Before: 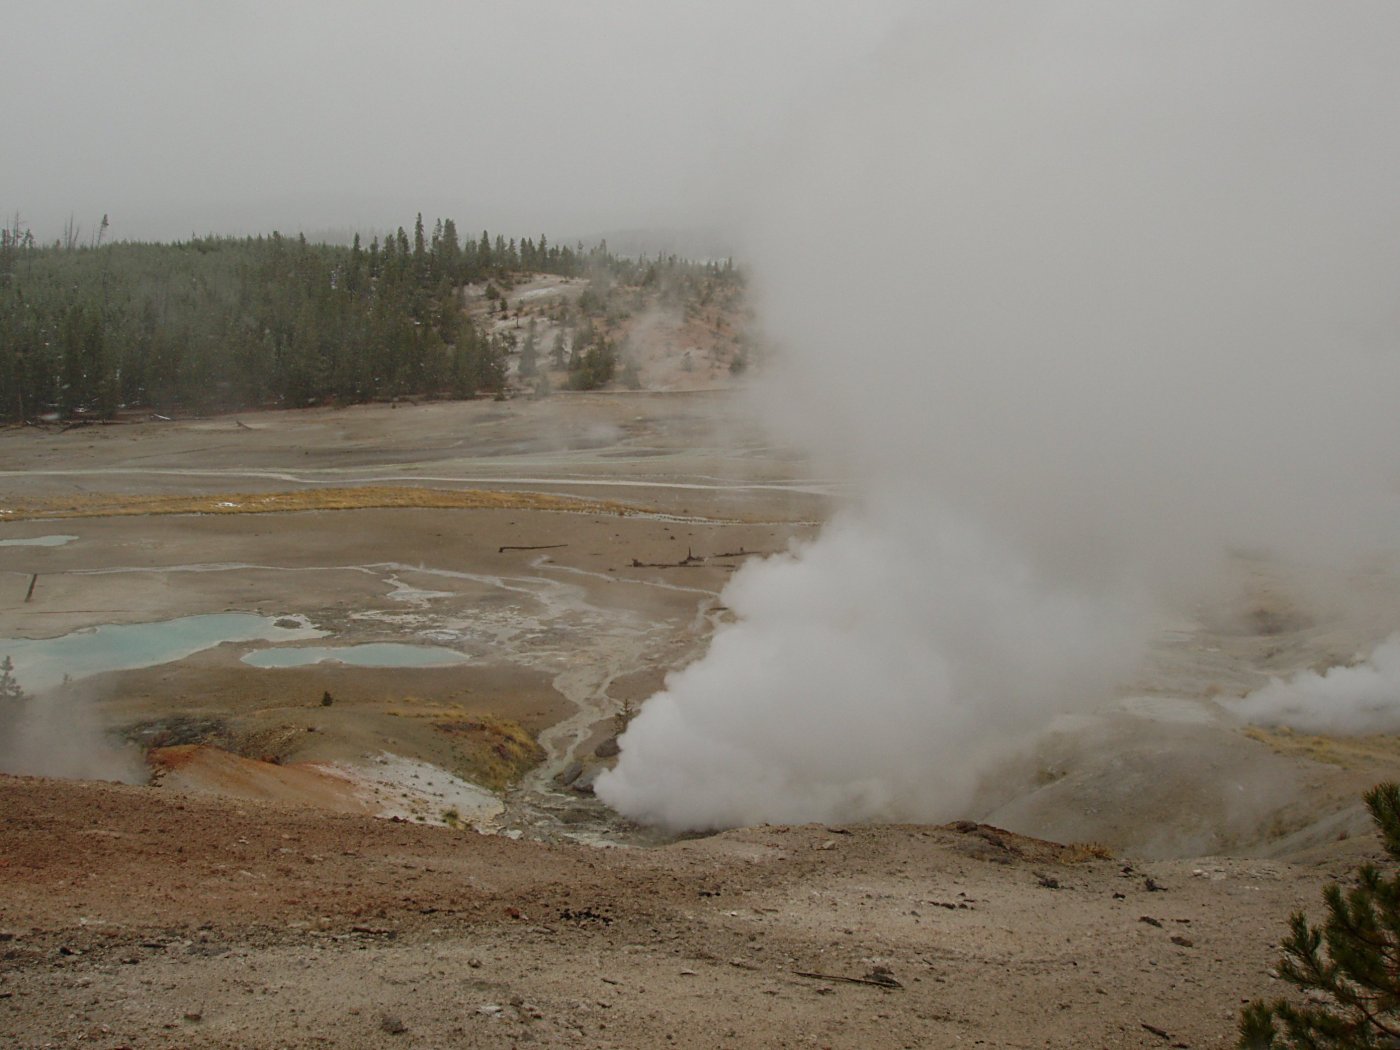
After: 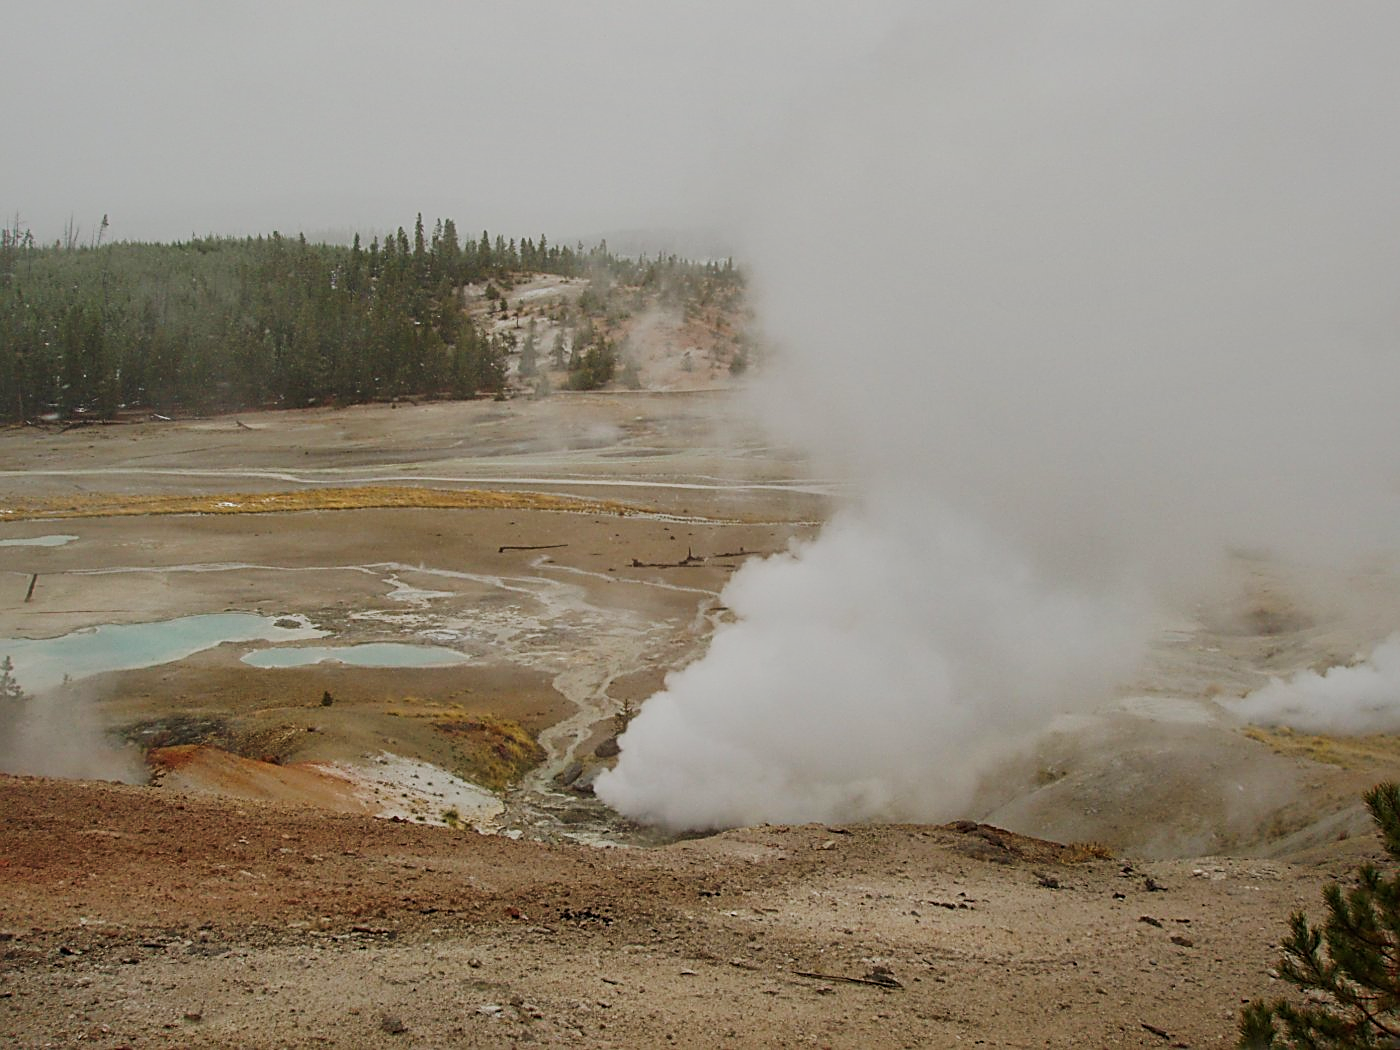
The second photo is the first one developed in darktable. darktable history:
tone curve: curves: ch0 [(0, 0) (0.051, 0.03) (0.096, 0.071) (0.251, 0.234) (0.461, 0.515) (0.605, 0.692) (0.761, 0.824) (0.881, 0.907) (1, 0.984)]; ch1 [(0, 0) (0.1, 0.038) (0.318, 0.243) (0.399, 0.351) (0.478, 0.469) (0.499, 0.499) (0.534, 0.541) (0.567, 0.592) (0.601, 0.629) (0.666, 0.7) (1, 1)]; ch2 [(0, 0) (0.453, 0.45) (0.479, 0.483) (0.504, 0.499) (0.52, 0.519) (0.541, 0.559) (0.601, 0.622) (0.824, 0.815) (1, 1)], preserve colors none
sharpen: on, module defaults
shadows and highlights: on, module defaults
